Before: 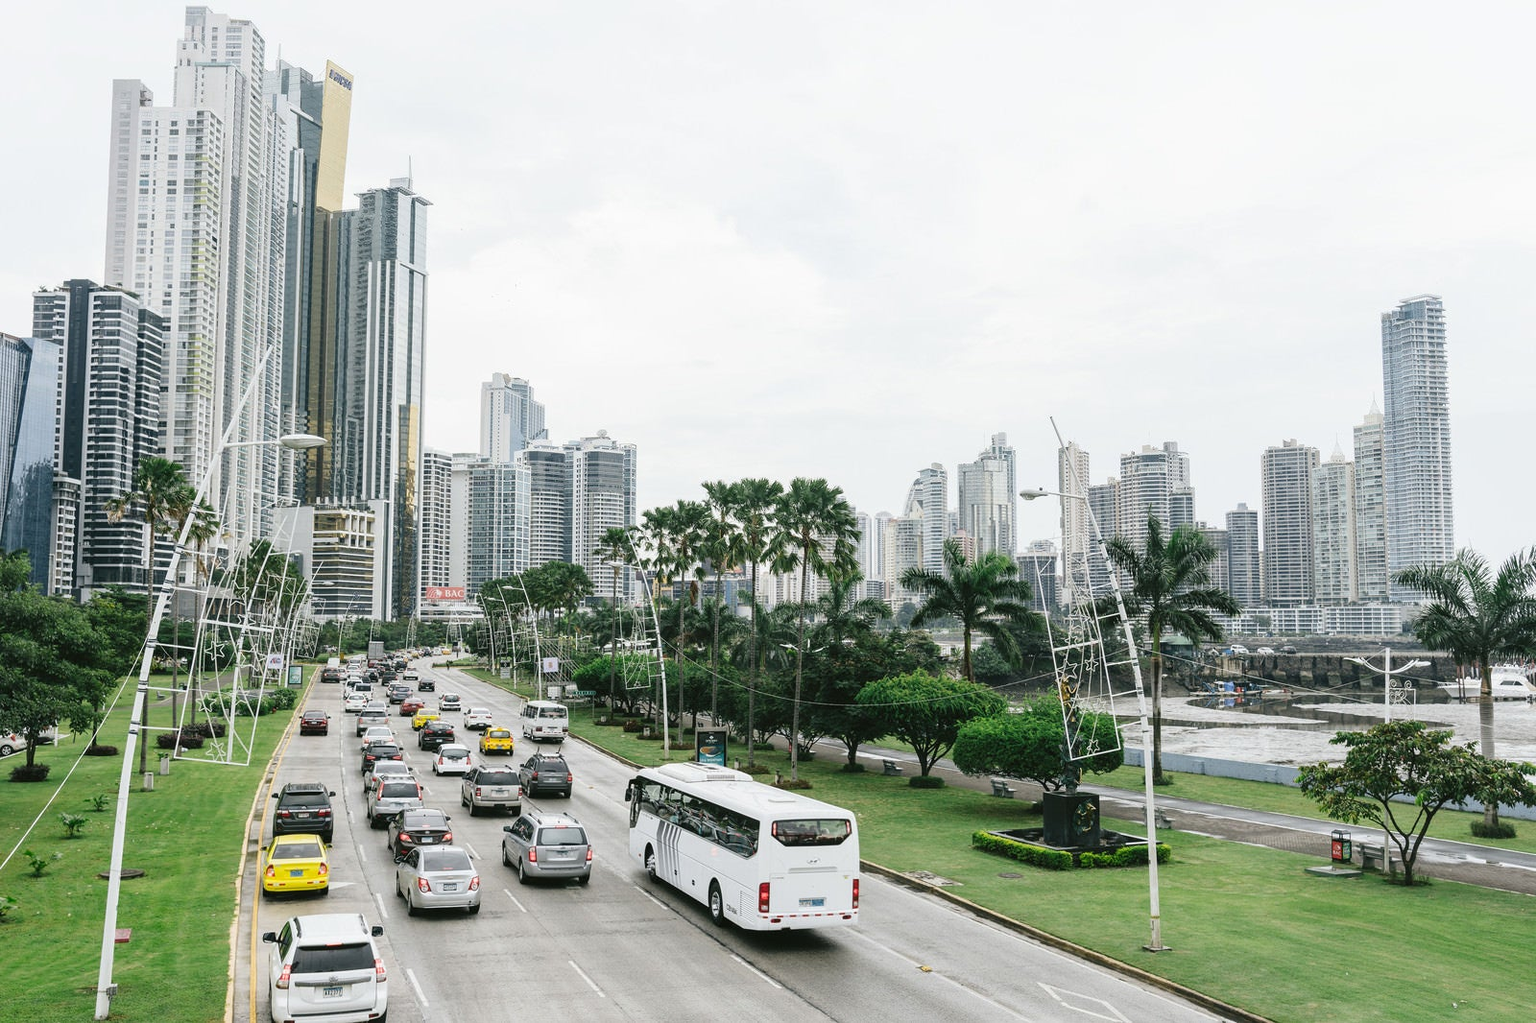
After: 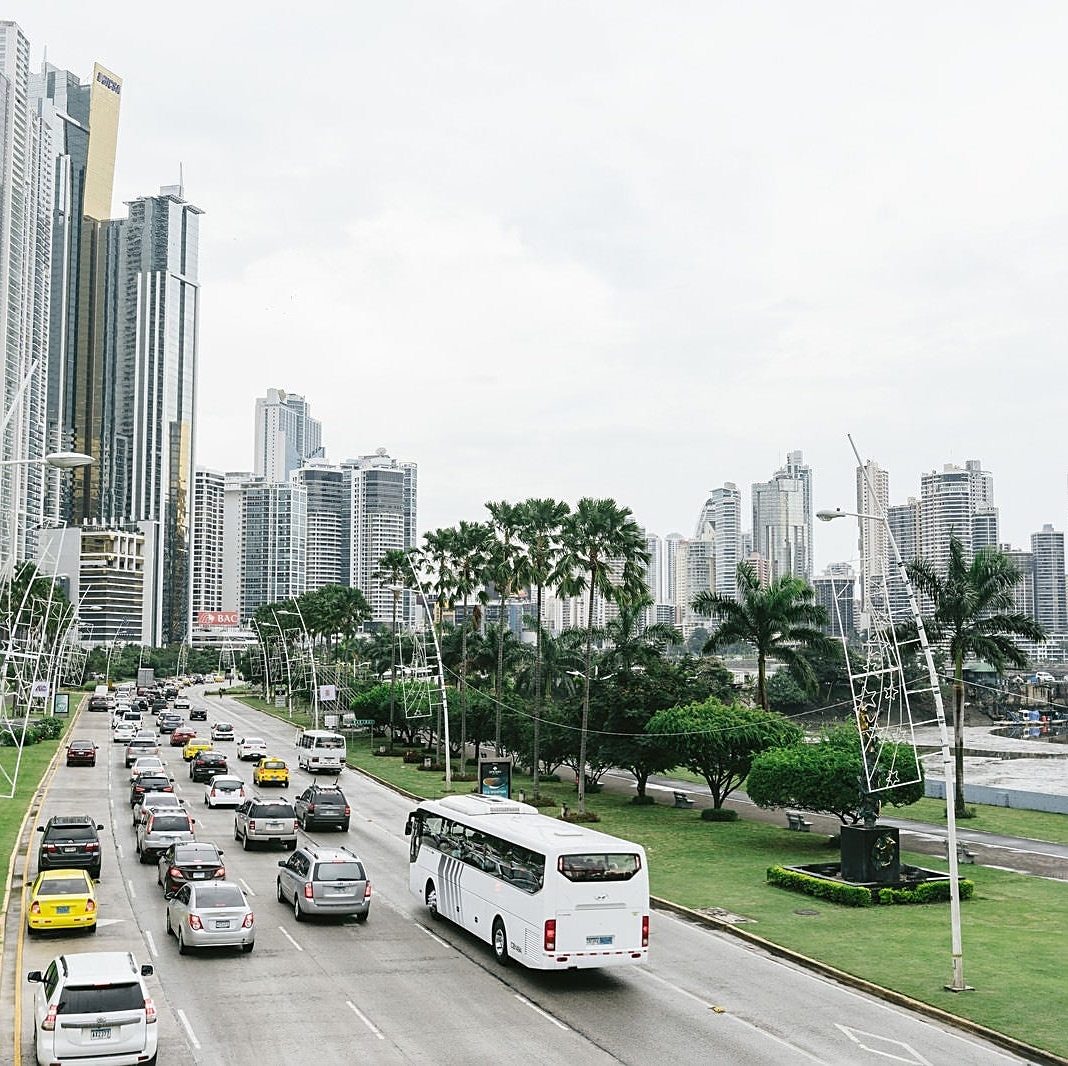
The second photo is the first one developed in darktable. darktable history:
crop: left 15.429%, right 17.8%
sharpen: on, module defaults
